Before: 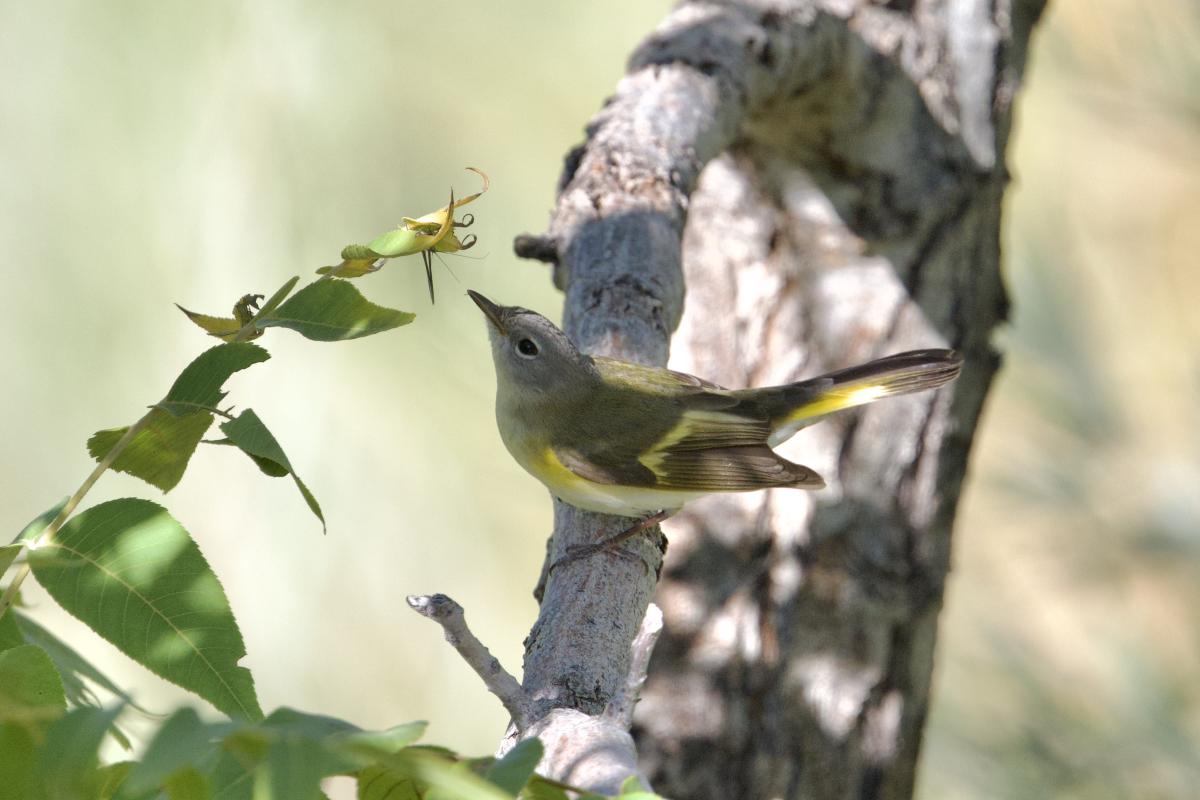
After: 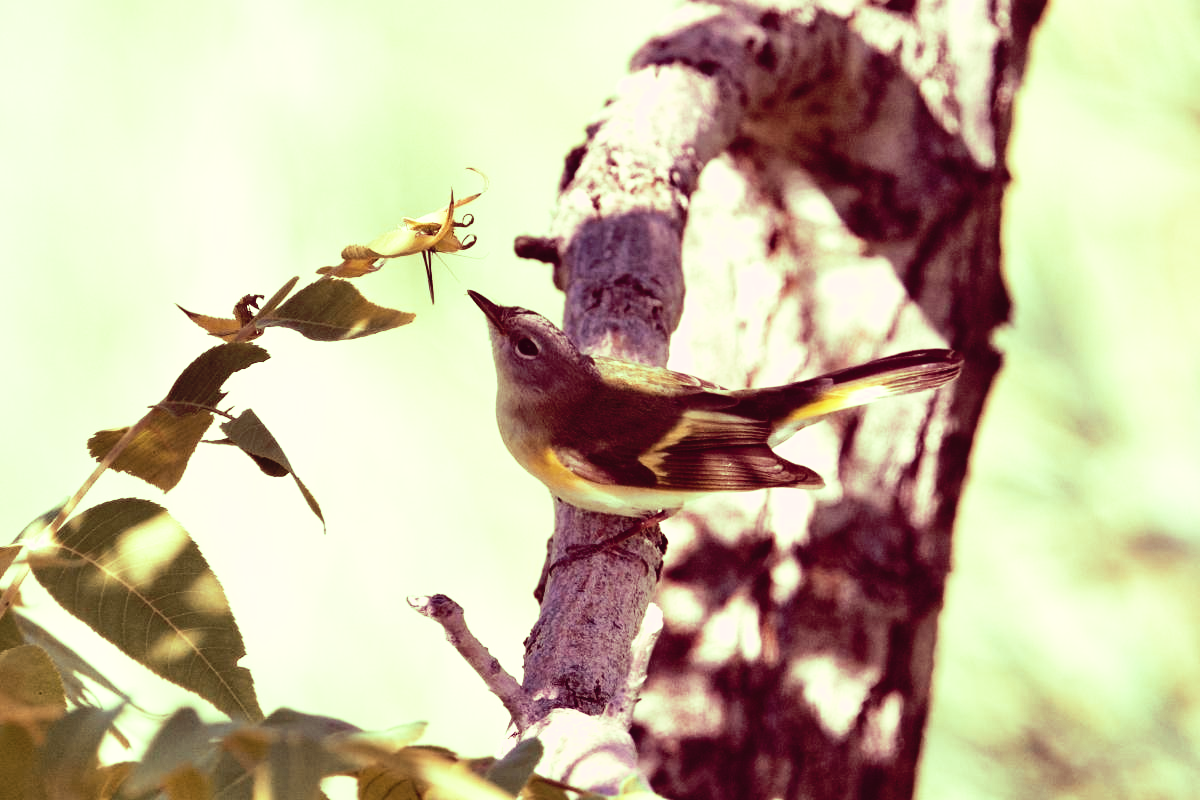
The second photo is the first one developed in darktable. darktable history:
tone curve: curves: ch0 [(0, 0) (0.003, 0.03) (0.011, 0.022) (0.025, 0.018) (0.044, 0.031) (0.069, 0.035) (0.1, 0.04) (0.136, 0.046) (0.177, 0.063) (0.224, 0.087) (0.277, 0.15) (0.335, 0.252) (0.399, 0.354) (0.468, 0.475) (0.543, 0.602) (0.623, 0.73) (0.709, 0.856) (0.801, 0.945) (0.898, 0.987) (1, 1)], preserve colors none
color look up table: target L [95.28, 96.37, 96.18, 75.25, 96.75, 77.4, 74.57, 66.63, 67.36, 66.7, 50.45, 37.16, 31.35, 34.67, 15.08, 200.4, 78.21, 70.53, 63.67, 66.56, 58.25, 50.23, 51.96, 48.19, 47.46, 36.74, 37.24, 22.07, 9.135, 90.49, 91.83, 70.17, 69.1, 52.03, 55.6, 54.38, 51.51, 49.92, 34.54, 32.25, 25.9, 27.1, 8.501, 11.83, 77.33, 96.5, 70.4, 67.32, 51.36], target a [-54.17, -45.92, -39.74, -61.9, -35.33, -20.38, -20.19, -45.5, 3.353, 1.294, 14.7, -4.049, -14.53, 12.94, 27.67, 0, 11.68, 5.525, 24.27, 16.49, 31.4, 51.23, 18.24, 43.18, 48.3, 29.57, 35.91, 31.91, 44.93, 32.41, 28.04, 23.22, 10.68, 57.56, 12.52, 38.46, 57.54, 51.63, 13.85, 29.6, 27.93, 29.93, 46.73, 45.03, -45.74, -39.48, -23.82, 1.98, -14.49], target b [83.88, 52.69, 24.67, 54.95, 33.13, 57.98, 24.82, 36.48, 46.49, 26.81, 33.93, -0.12, 17.23, 16.44, 5.317, 0, 10.09, 48.96, 17.1, 26.35, 7.815, 37.93, 6.172, 34.86, 19.13, 25.68, 12.43, 17.04, 2.248, 14.09, 16.32, -14.43, -14.04, -19.21, -31.67, -20.38, -32.28, -4.246, -15.44, -52.31, -9.344, -25.97, -35.11, -32.3, -7.91, 24.74, -17.89, -0.058, -15.96], num patches 49
